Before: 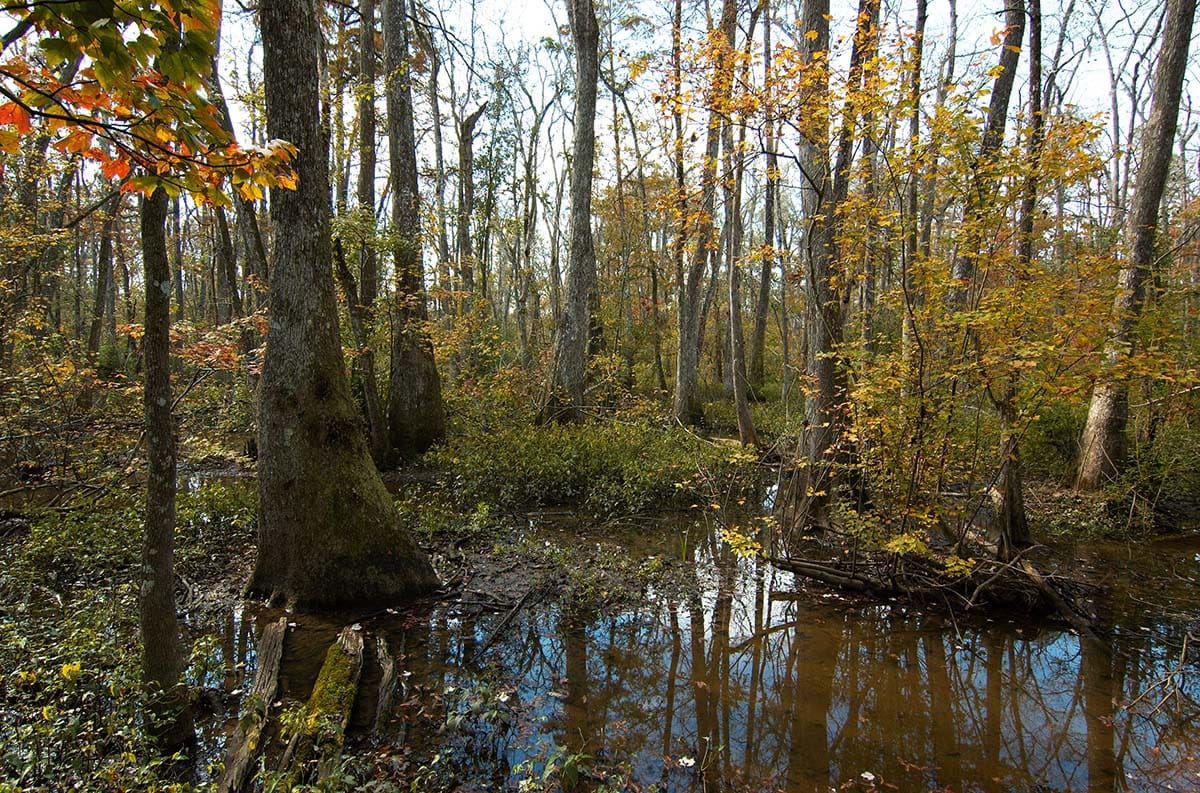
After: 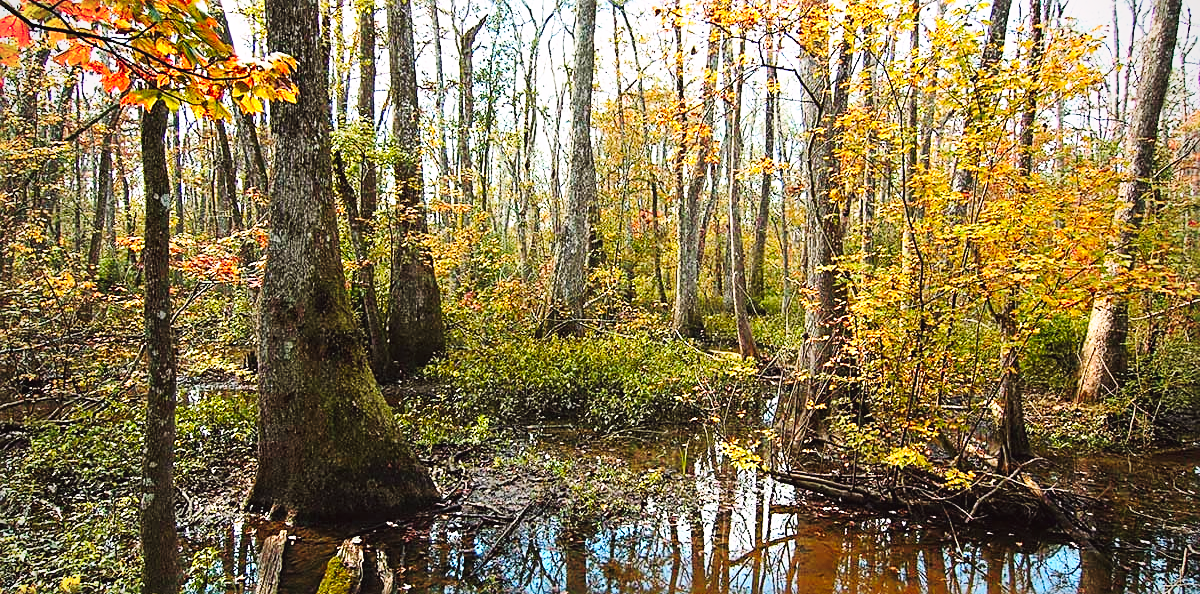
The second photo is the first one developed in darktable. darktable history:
vignetting: fall-off radius 81.94%
crop: top 11.038%, bottom 13.962%
tone curve: curves: ch0 [(0.003, 0.029) (0.188, 0.252) (0.46, 0.56) (0.608, 0.748) (0.871, 0.955) (1, 1)]; ch1 [(0, 0) (0.35, 0.356) (0.45, 0.453) (0.508, 0.515) (0.618, 0.634) (1, 1)]; ch2 [(0, 0) (0.456, 0.469) (0.5, 0.5) (0.634, 0.625) (1, 1)], color space Lab, independent channels, preserve colors none
base curve: curves: ch0 [(0, 0) (0.028, 0.03) (0.121, 0.232) (0.46, 0.748) (0.859, 0.968) (1, 1)], preserve colors none
color correction: saturation 1.34
sharpen: on, module defaults
